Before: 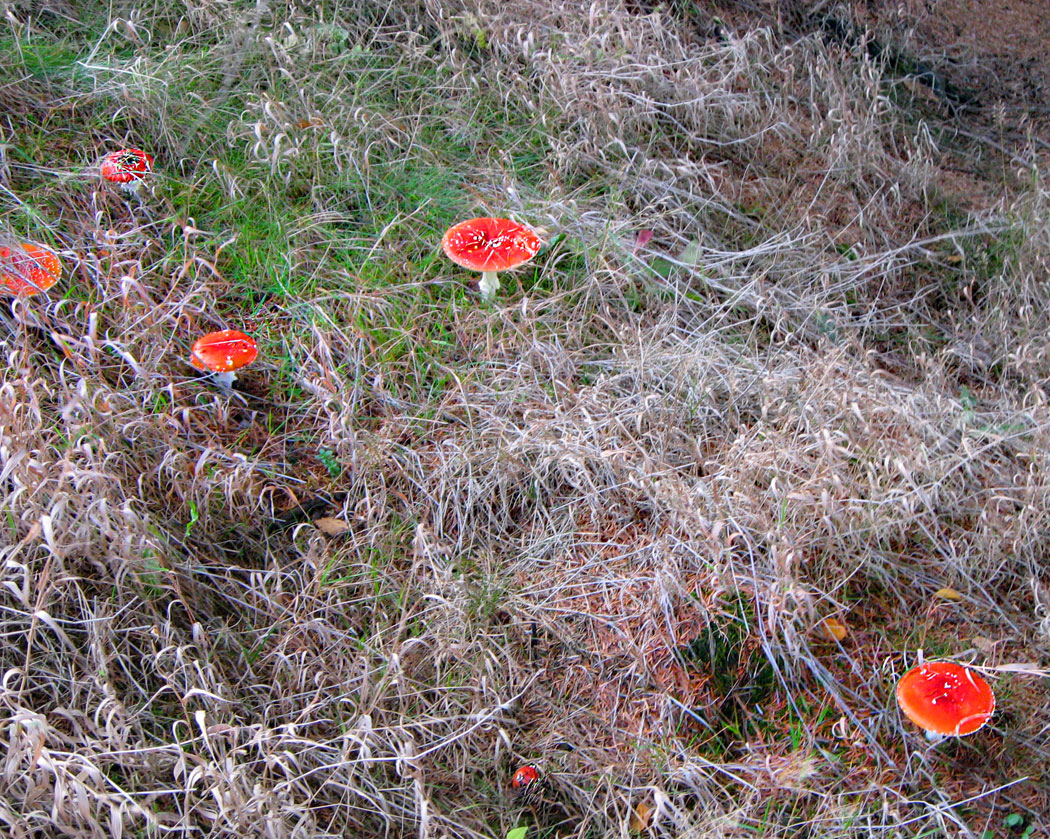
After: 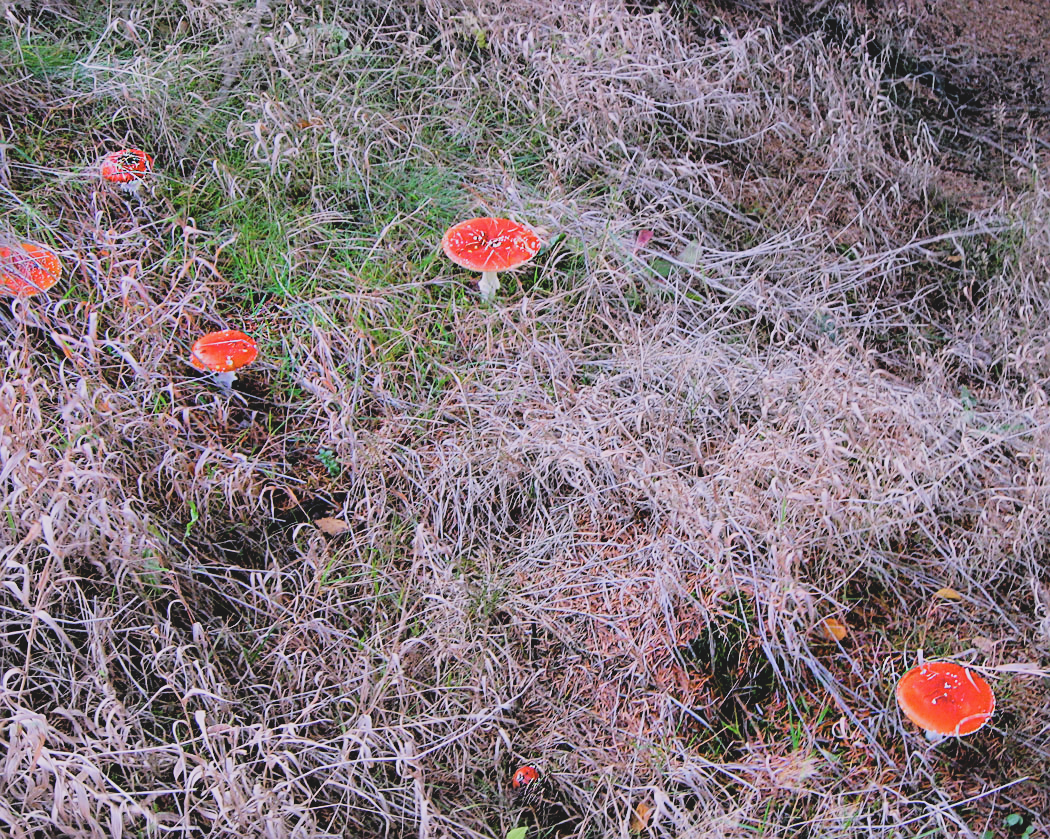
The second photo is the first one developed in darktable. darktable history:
filmic rgb: black relative exposure -5 EV, hardness 2.88, contrast 1.3, highlights saturation mix -10%
sharpen: on, module defaults
contrast brightness saturation: contrast -0.15, brightness 0.05, saturation -0.12
white balance: red 1.066, blue 1.119
